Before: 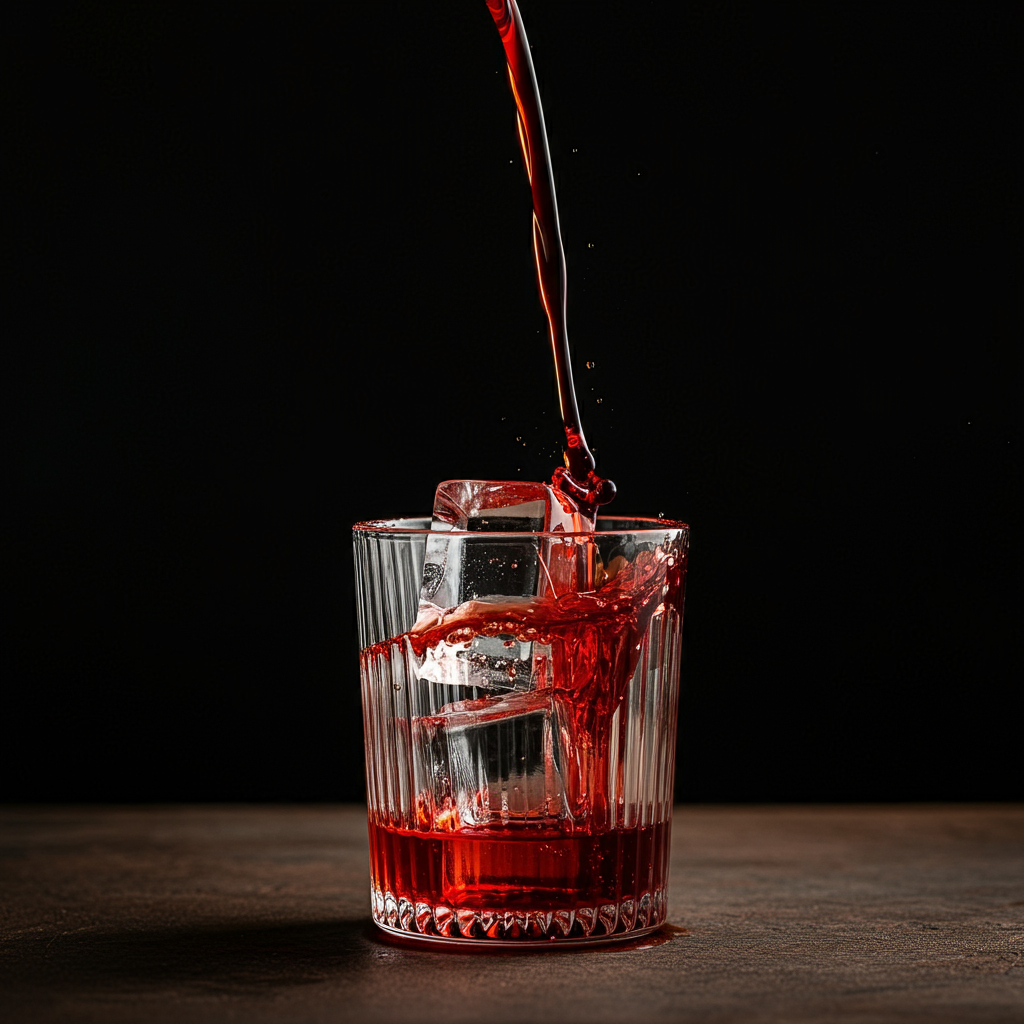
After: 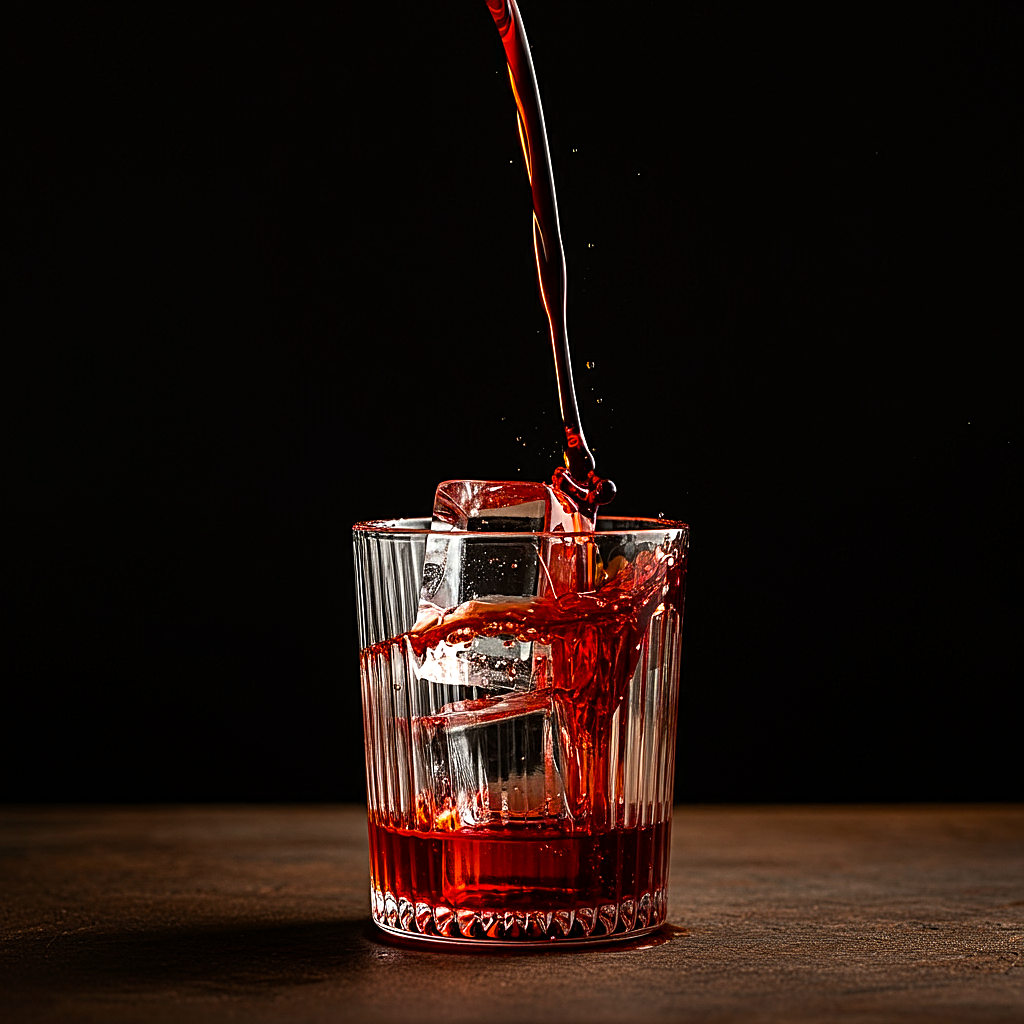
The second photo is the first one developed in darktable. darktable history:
color balance rgb: power › luminance -3.702%, power › chroma 0.568%, power › hue 38.42°, linear chroma grading › global chroma 9.018%, perceptual saturation grading › global saturation 19.354%, perceptual brilliance grading › global brilliance 2.388%, perceptual brilliance grading › highlights 7.87%, perceptual brilliance grading › shadows -3.2%, global vibrance 20.664%
sharpen: on, module defaults
